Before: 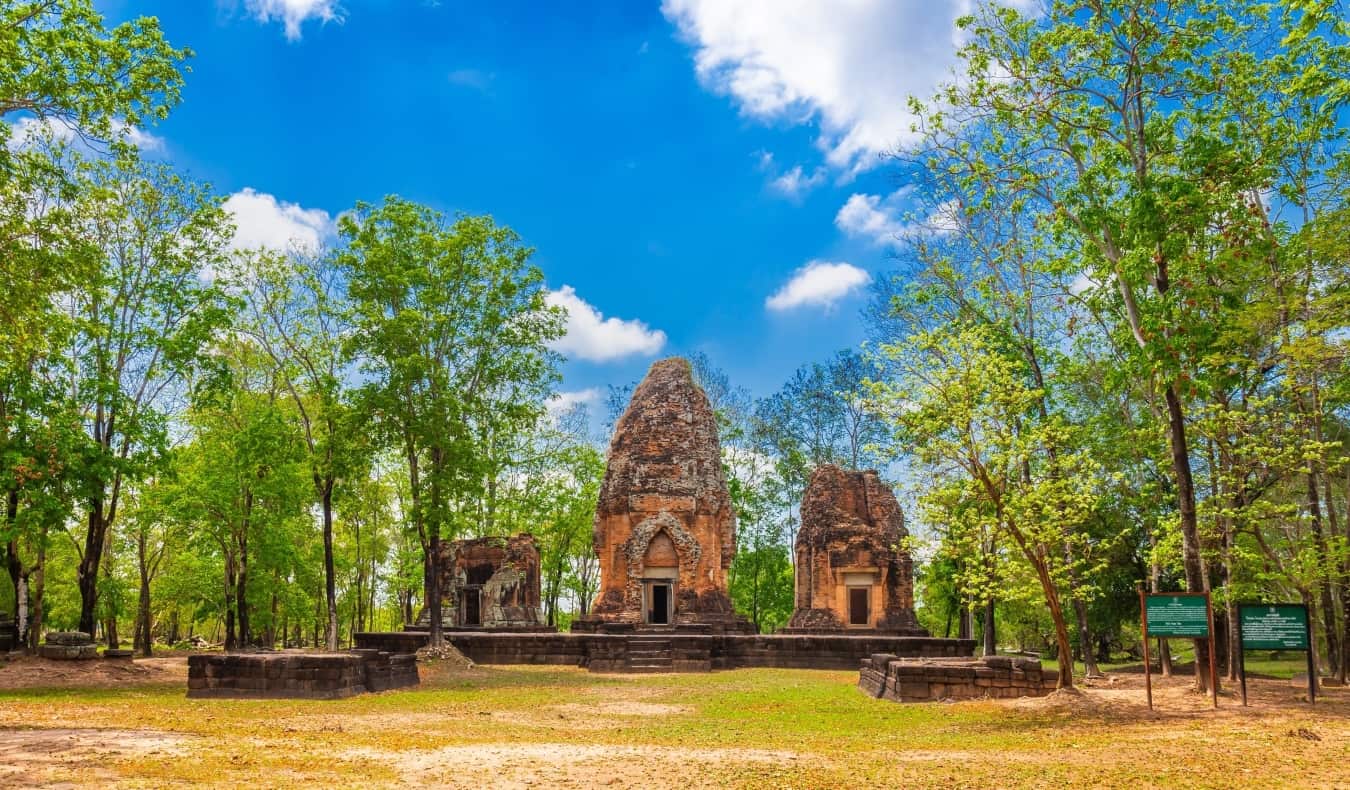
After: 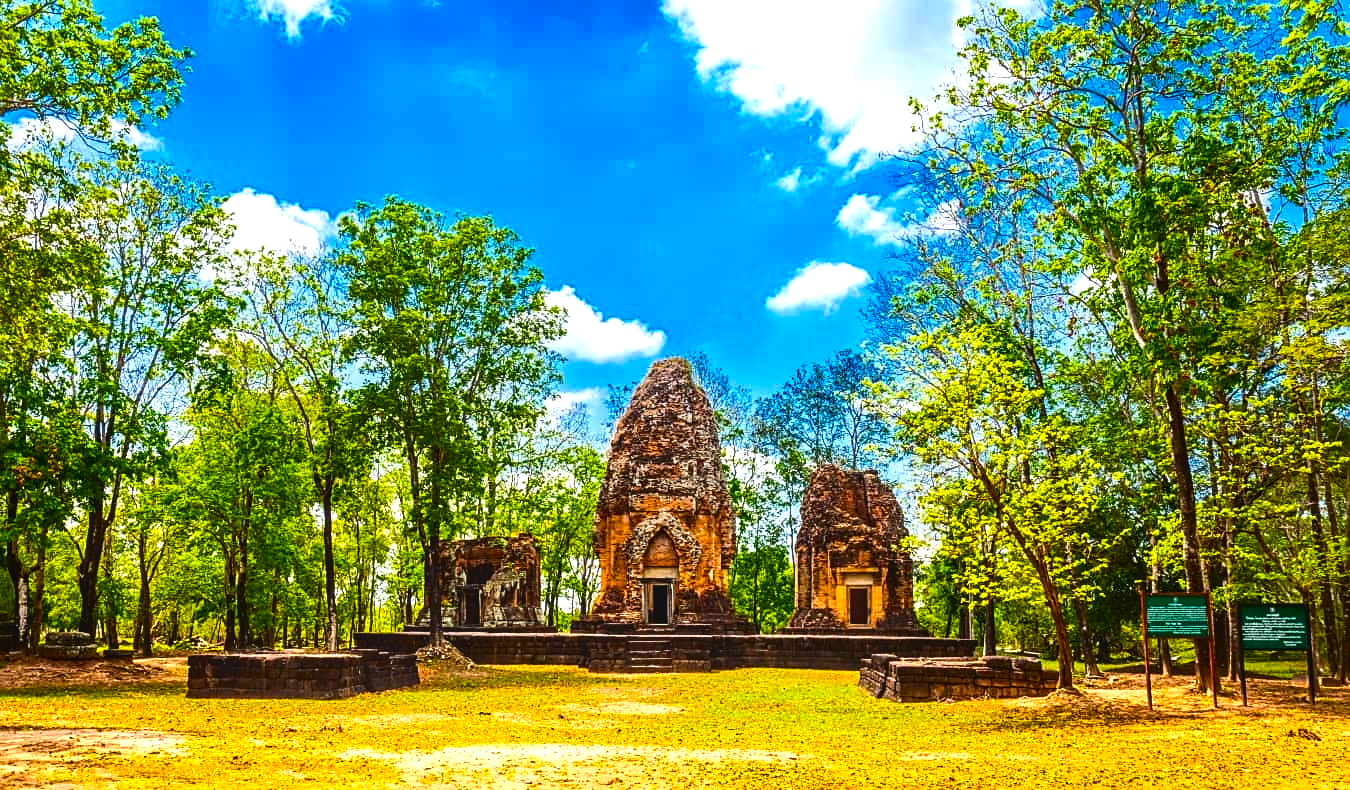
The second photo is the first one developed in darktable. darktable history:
contrast brightness saturation: contrast 0.21, brightness -0.11, saturation 0.21
sharpen: on, module defaults
local contrast: detail 110%
color correction: saturation 0.8
exposure: black level correction 0, exposure 0.3 EV, compensate highlight preservation false
color balance rgb: linear chroma grading › global chroma 9%, perceptual saturation grading › global saturation 36%, perceptual brilliance grading › global brilliance 15%, perceptual brilliance grading › shadows -35%, global vibrance 15%
